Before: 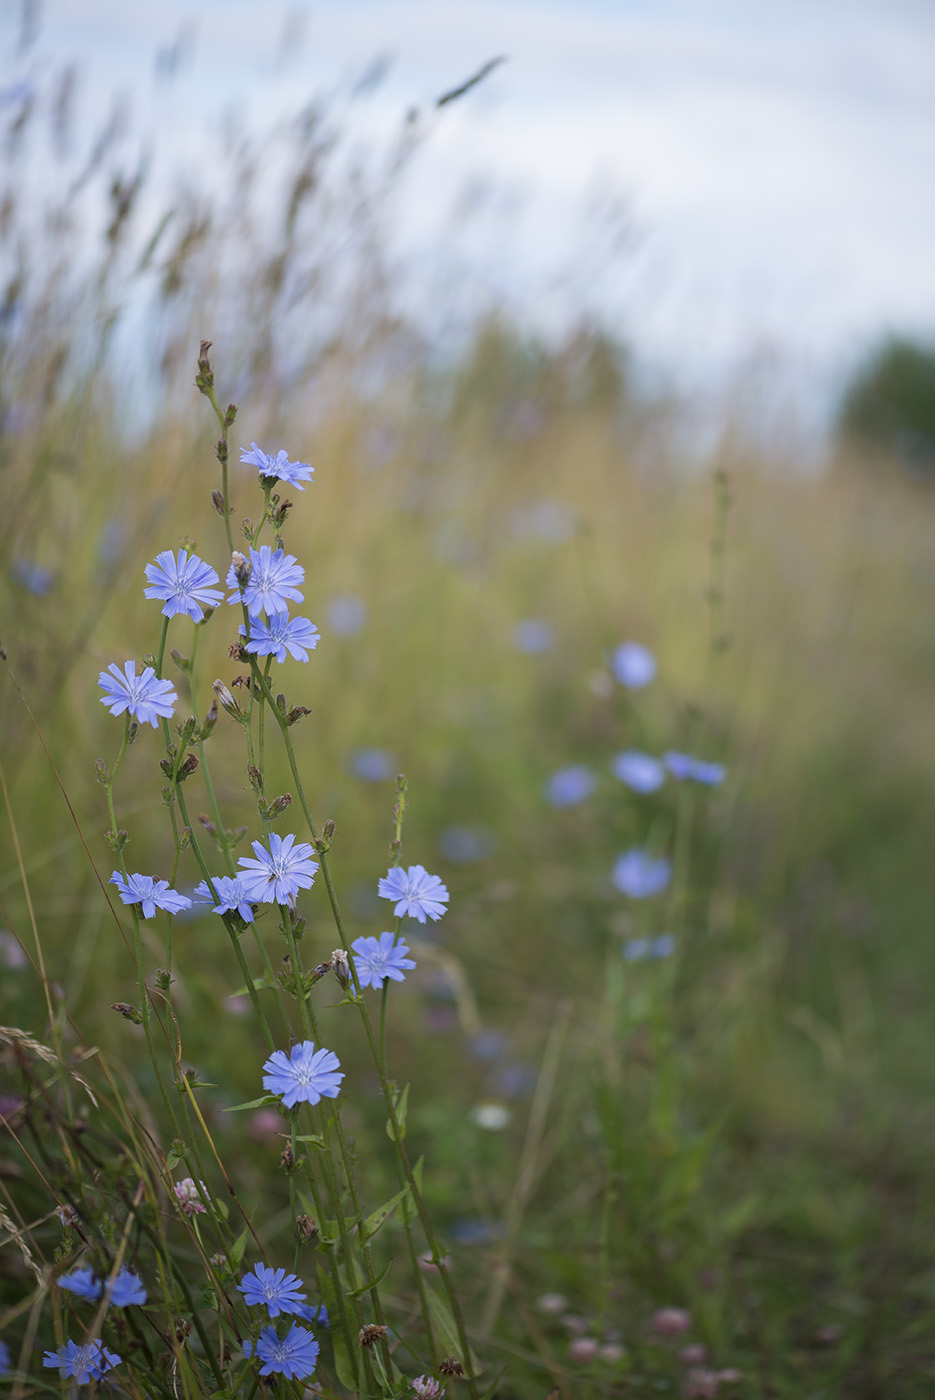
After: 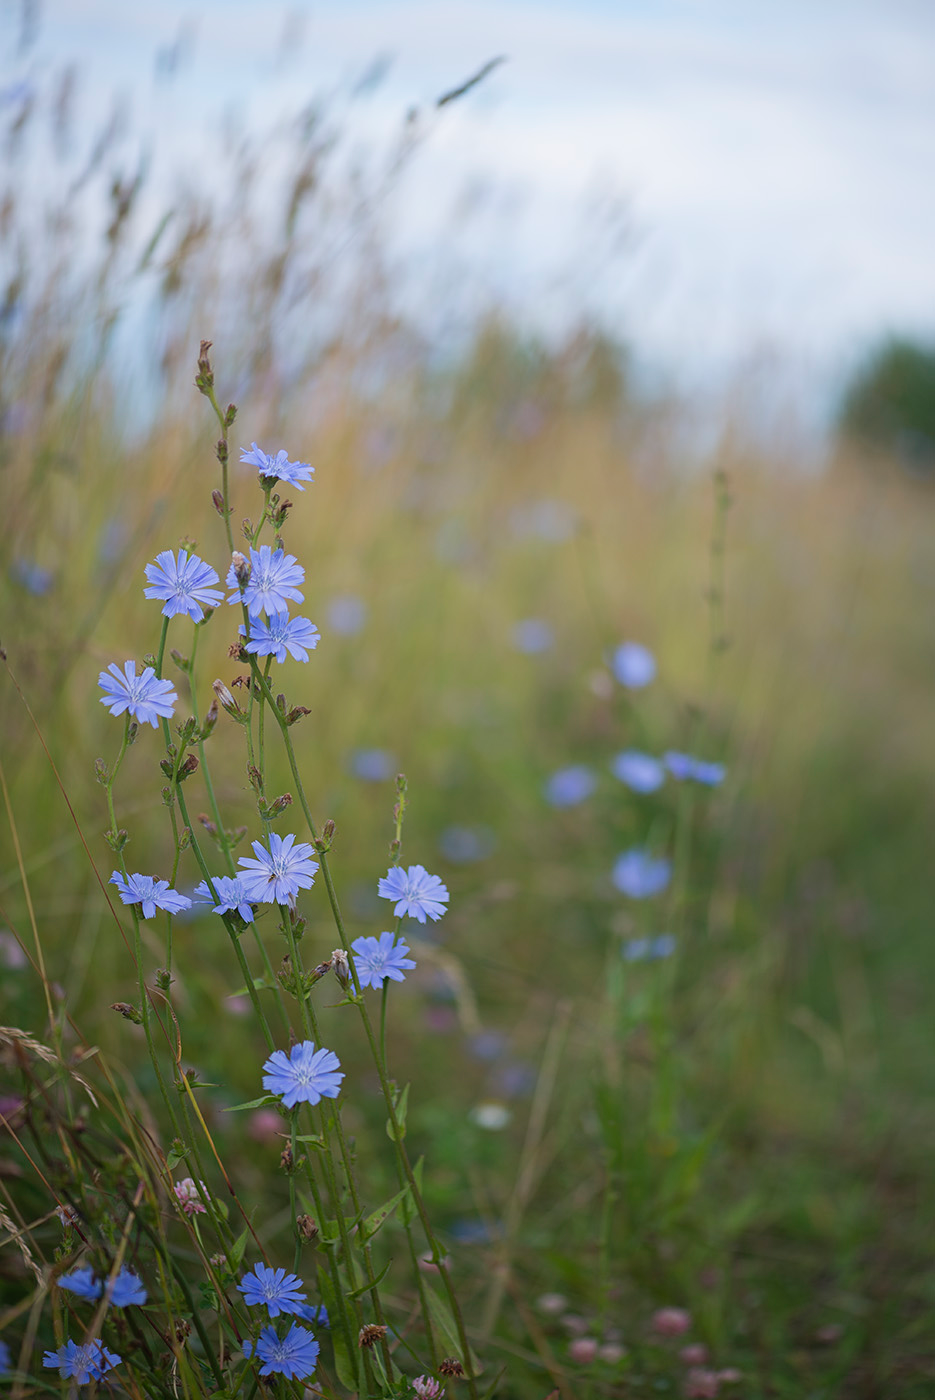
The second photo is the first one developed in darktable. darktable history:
contrast equalizer: y [[0.439, 0.44, 0.442, 0.457, 0.493, 0.498], [0.5 ×6], [0.5 ×6], [0 ×6], [0 ×6]], mix 0.59
exposure: compensate highlight preservation false
